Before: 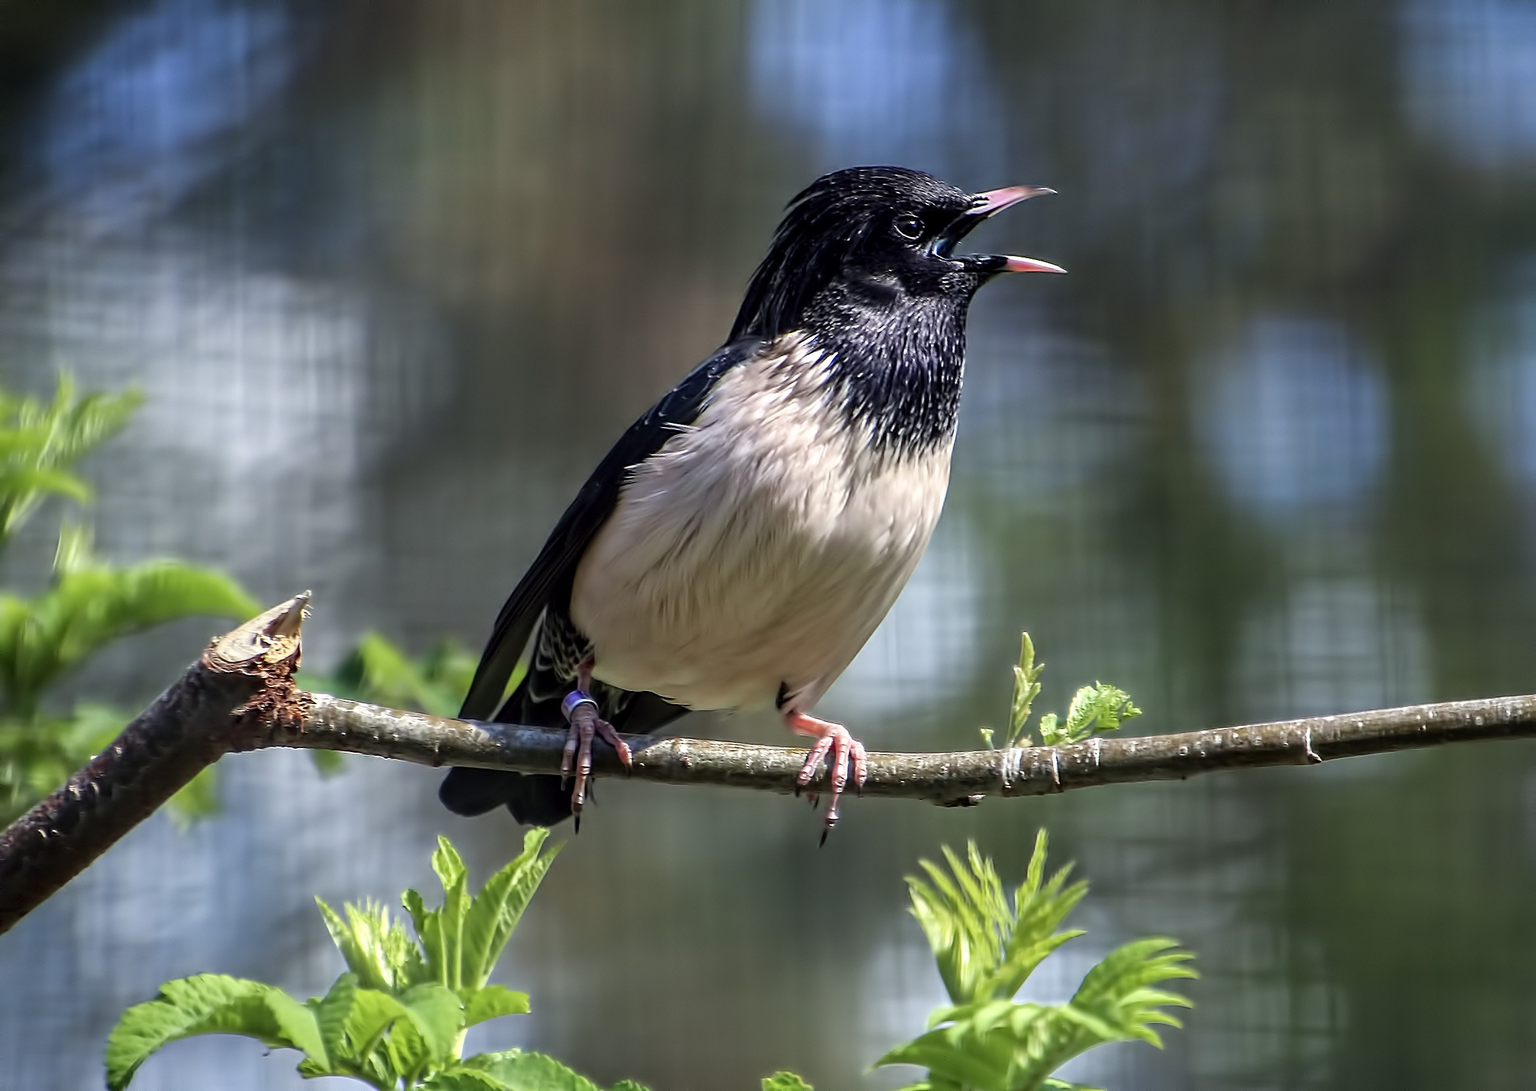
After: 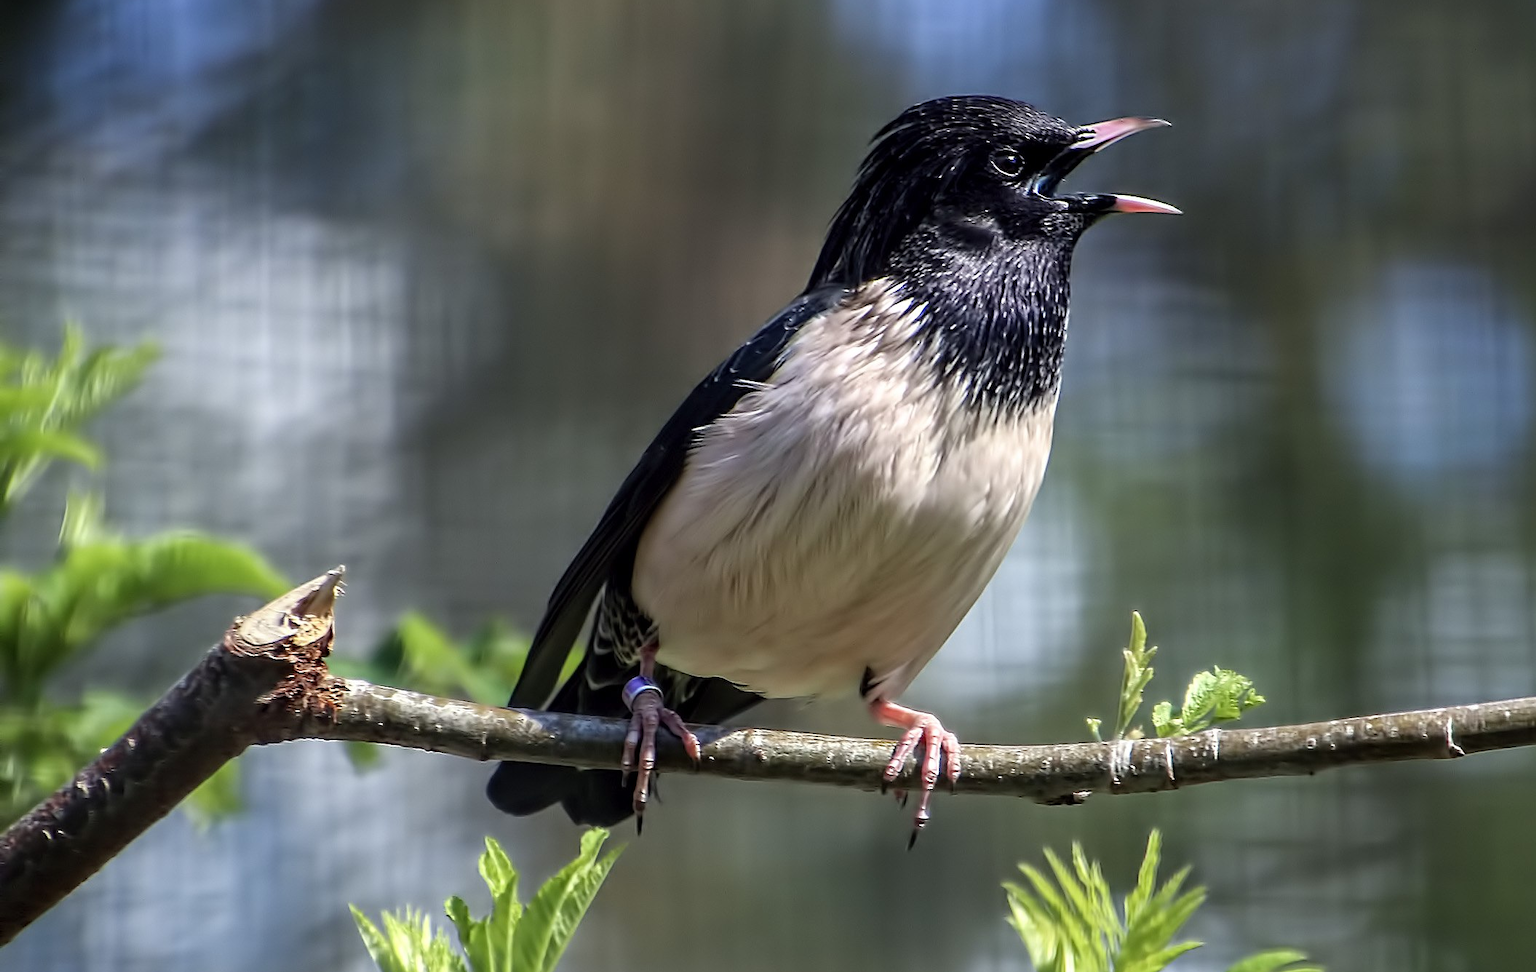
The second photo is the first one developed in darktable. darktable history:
crop: top 7.398%, right 9.708%, bottom 12.089%
